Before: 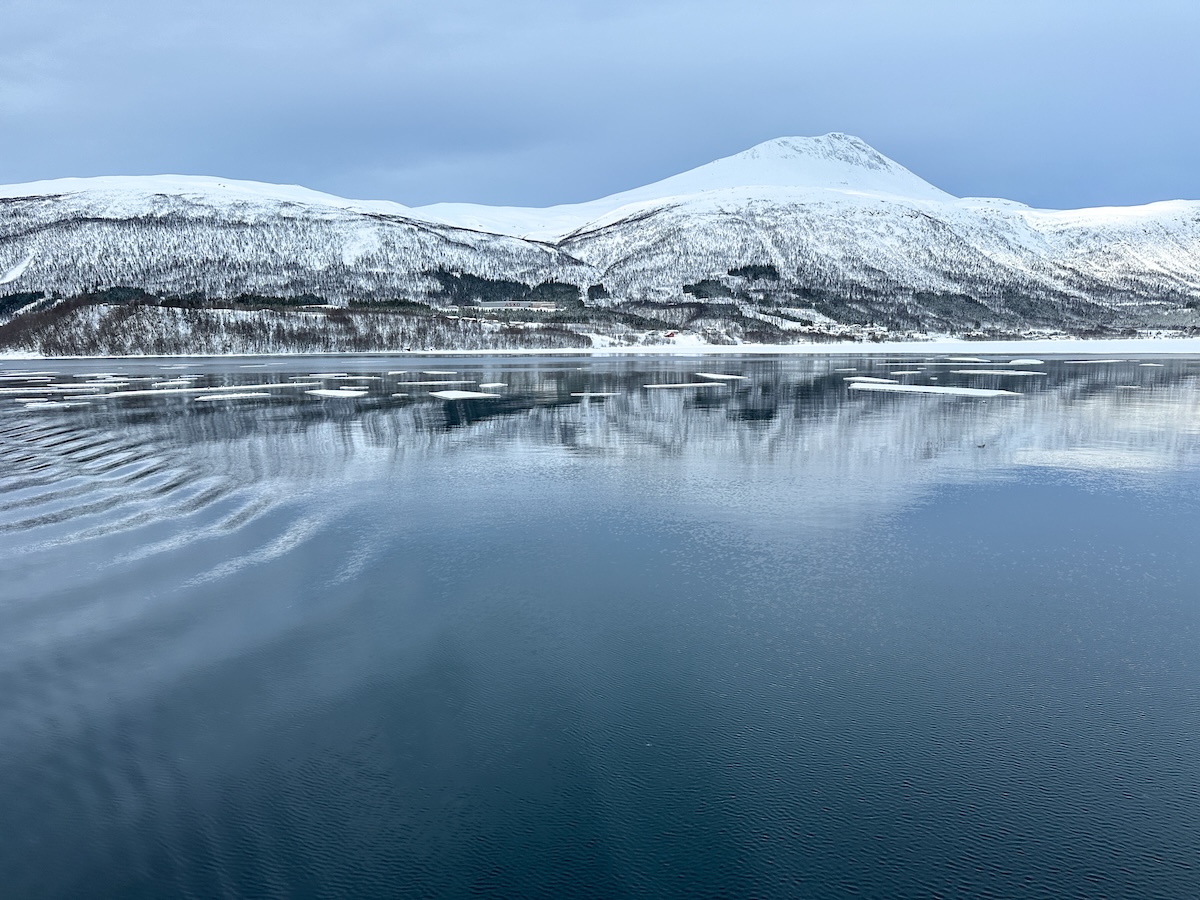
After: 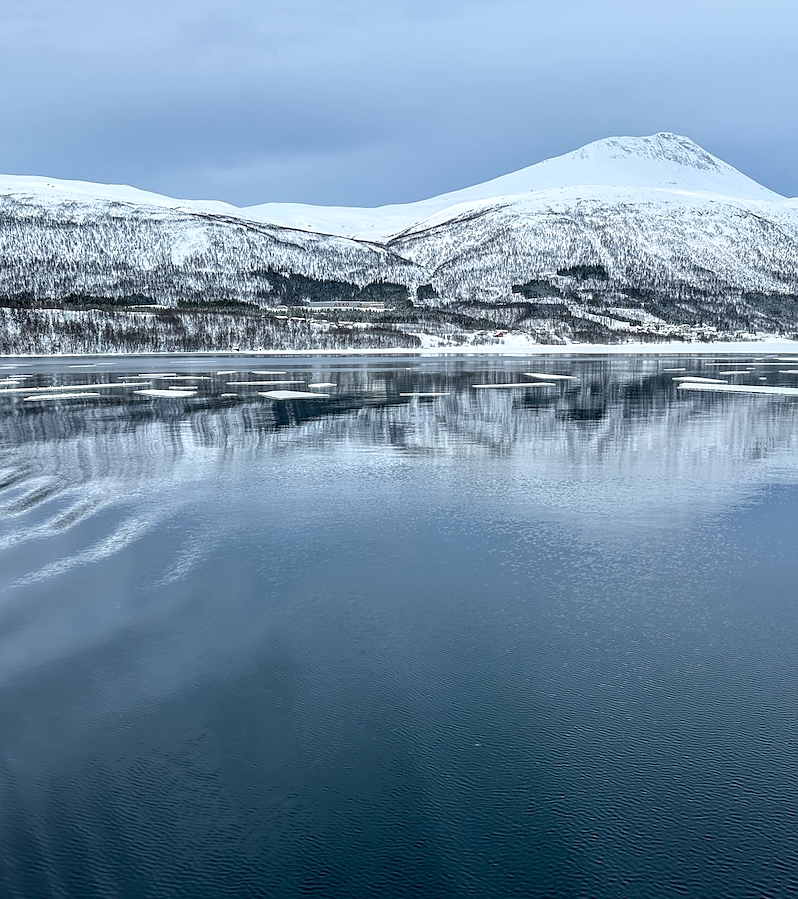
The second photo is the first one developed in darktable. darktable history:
sharpen: radius 1.004
local contrast: on, module defaults
crop and rotate: left 14.304%, right 19.165%
